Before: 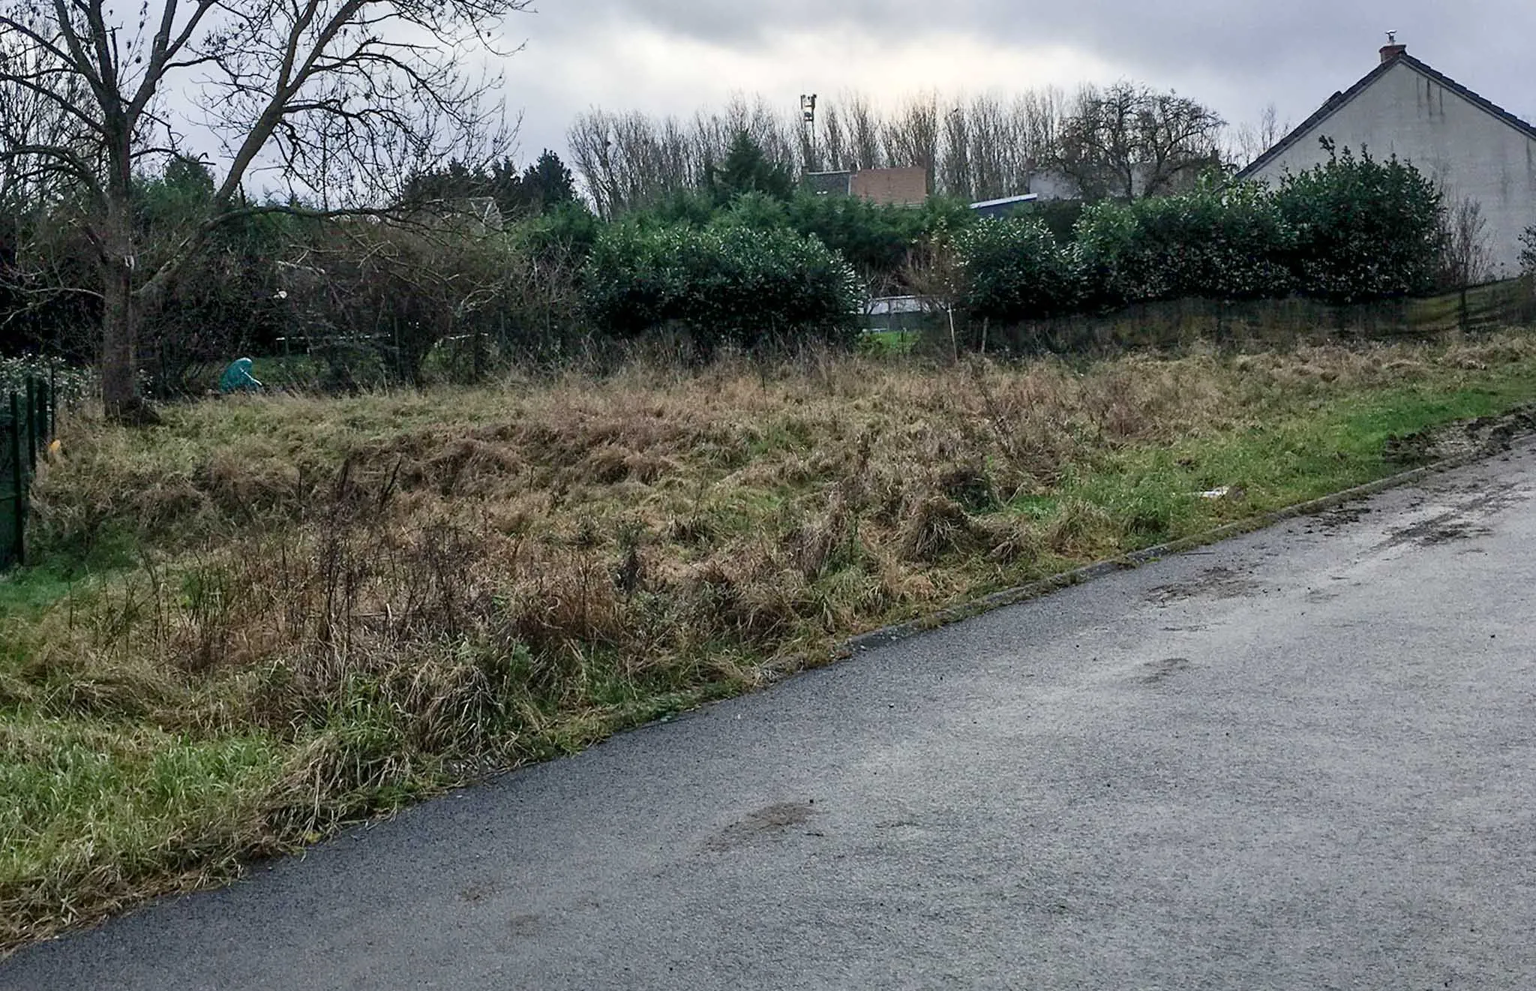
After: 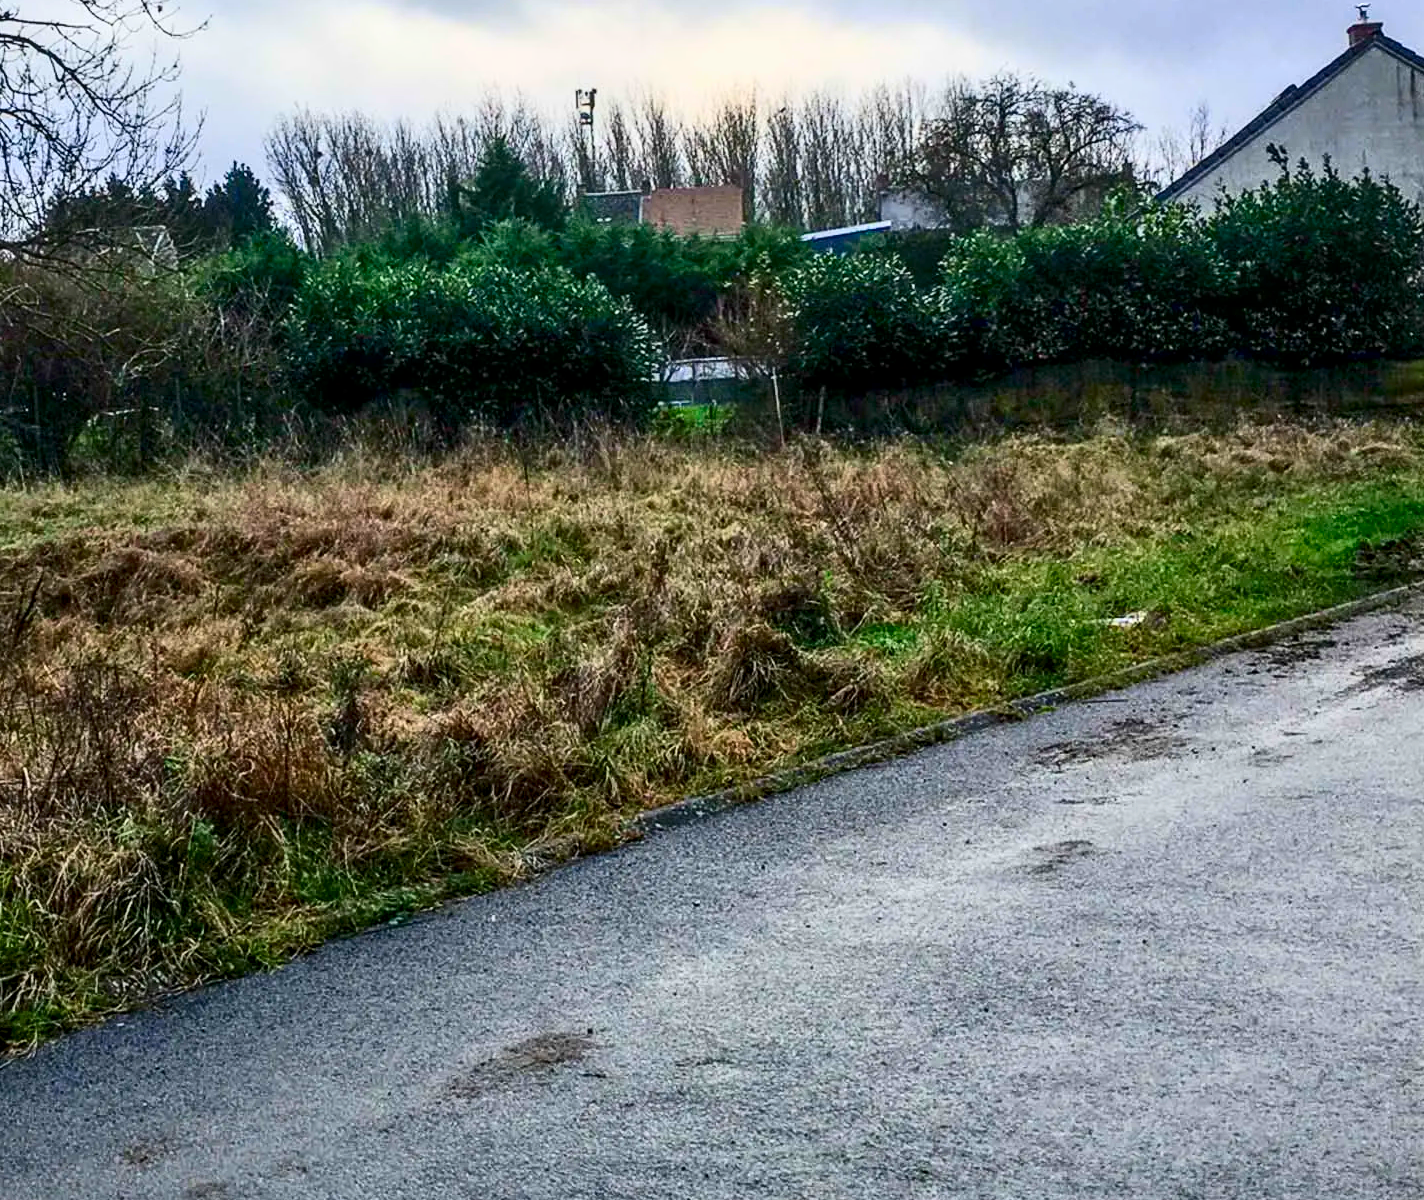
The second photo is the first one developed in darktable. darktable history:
local contrast: on, module defaults
contrast brightness saturation: contrast 0.26, brightness 0.02, saturation 0.87
crop and rotate: left 24.034%, top 2.838%, right 6.406%, bottom 6.299%
